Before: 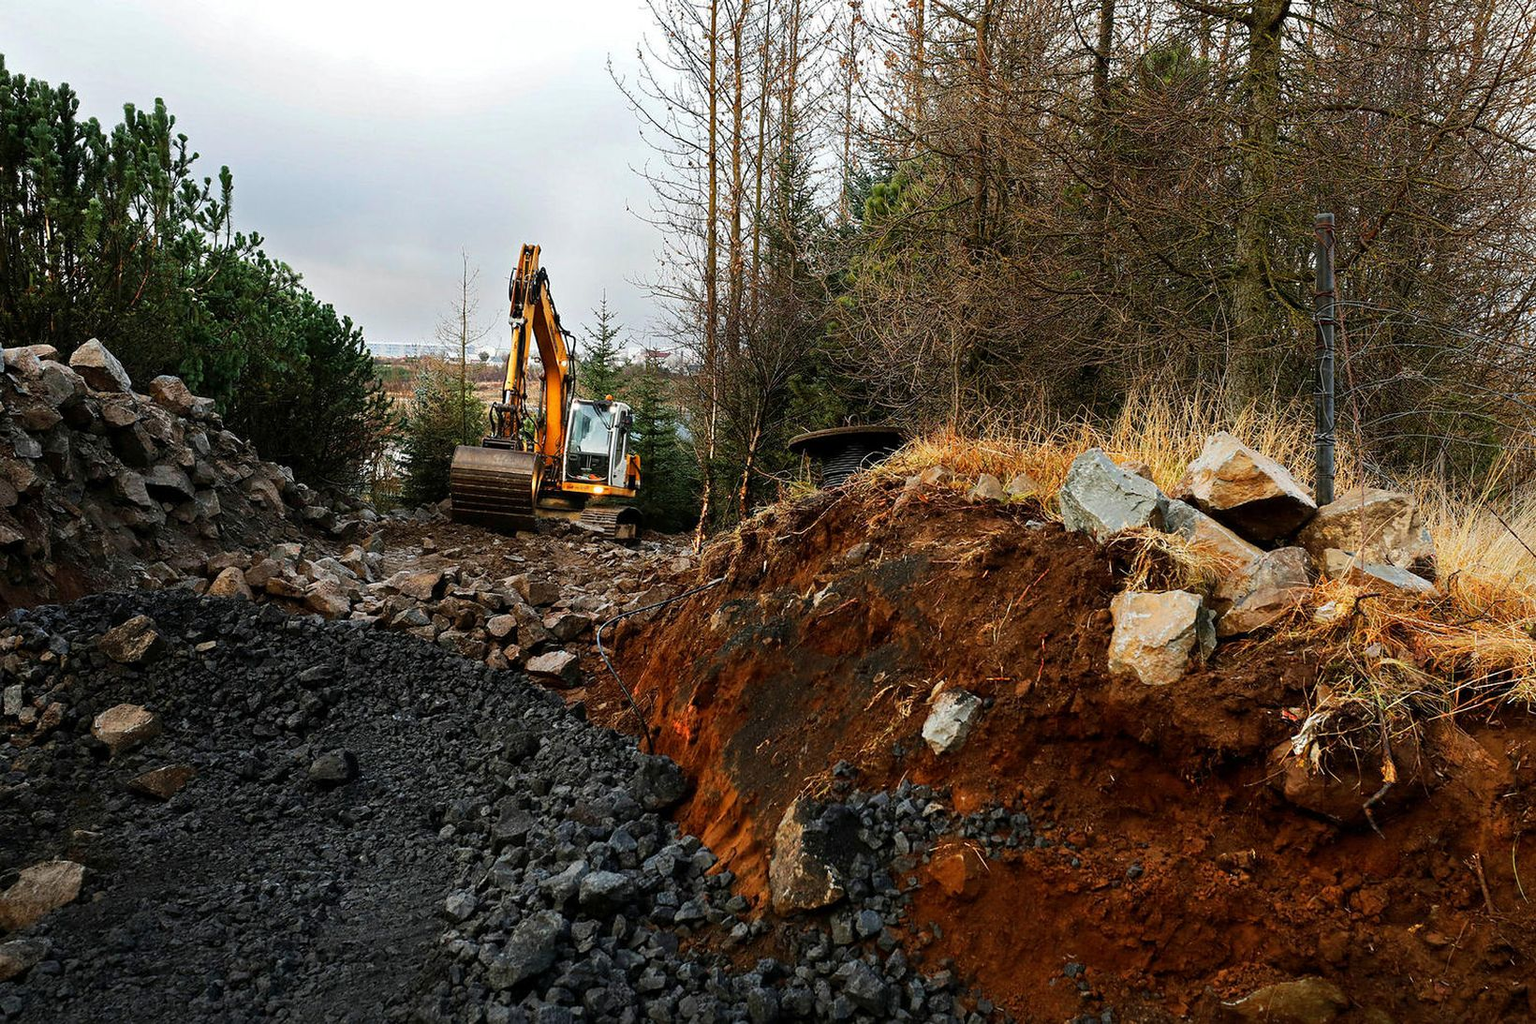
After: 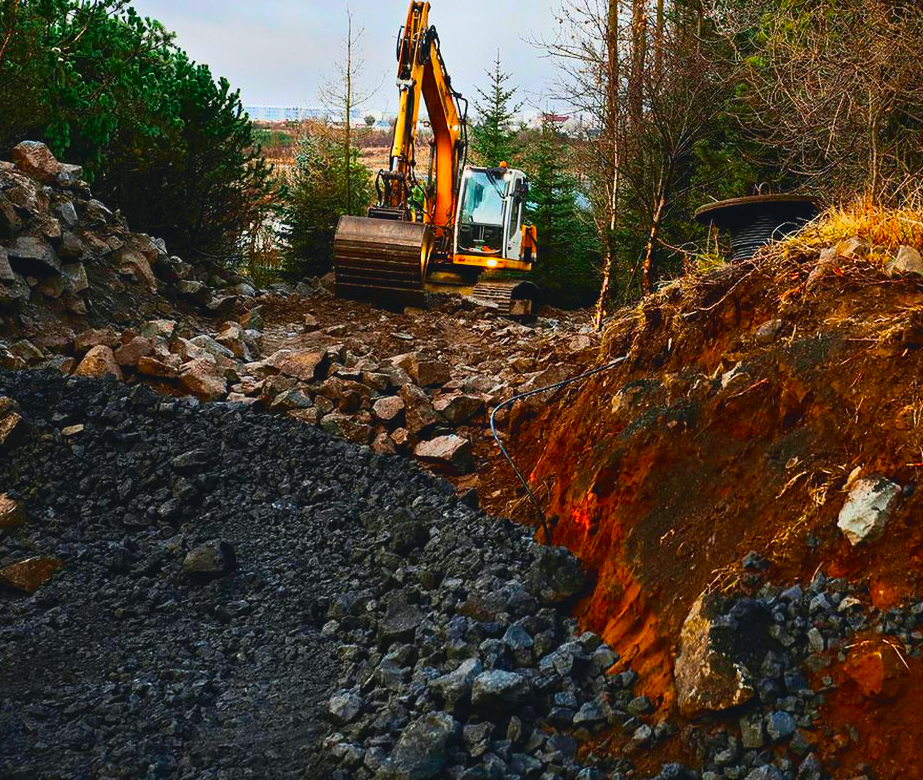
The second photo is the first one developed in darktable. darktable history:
contrast brightness saturation: contrast 0.09, saturation 0.28
color balance rgb: perceptual saturation grading › global saturation 20%, global vibrance 20%
tone curve: curves: ch0 [(0, 0.045) (0.155, 0.169) (0.46, 0.466) (0.751, 0.788) (1, 0.961)]; ch1 [(0, 0) (0.43, 0.408) (0.472, 0.469) (0.505, 0.503) (0.553, 0.563) (0.592, 0.581) (0.631, 0.625) (1, 1)]; ch2 [(0, 0) (0.505, 0.495) (0.55, 0.557) (0.583, 0.573) (1, 1)], color space Lab, independent channels, preserve colors none
crop: left 8.966%, top 23.852%, right 34.699%, bottom 4.703%
